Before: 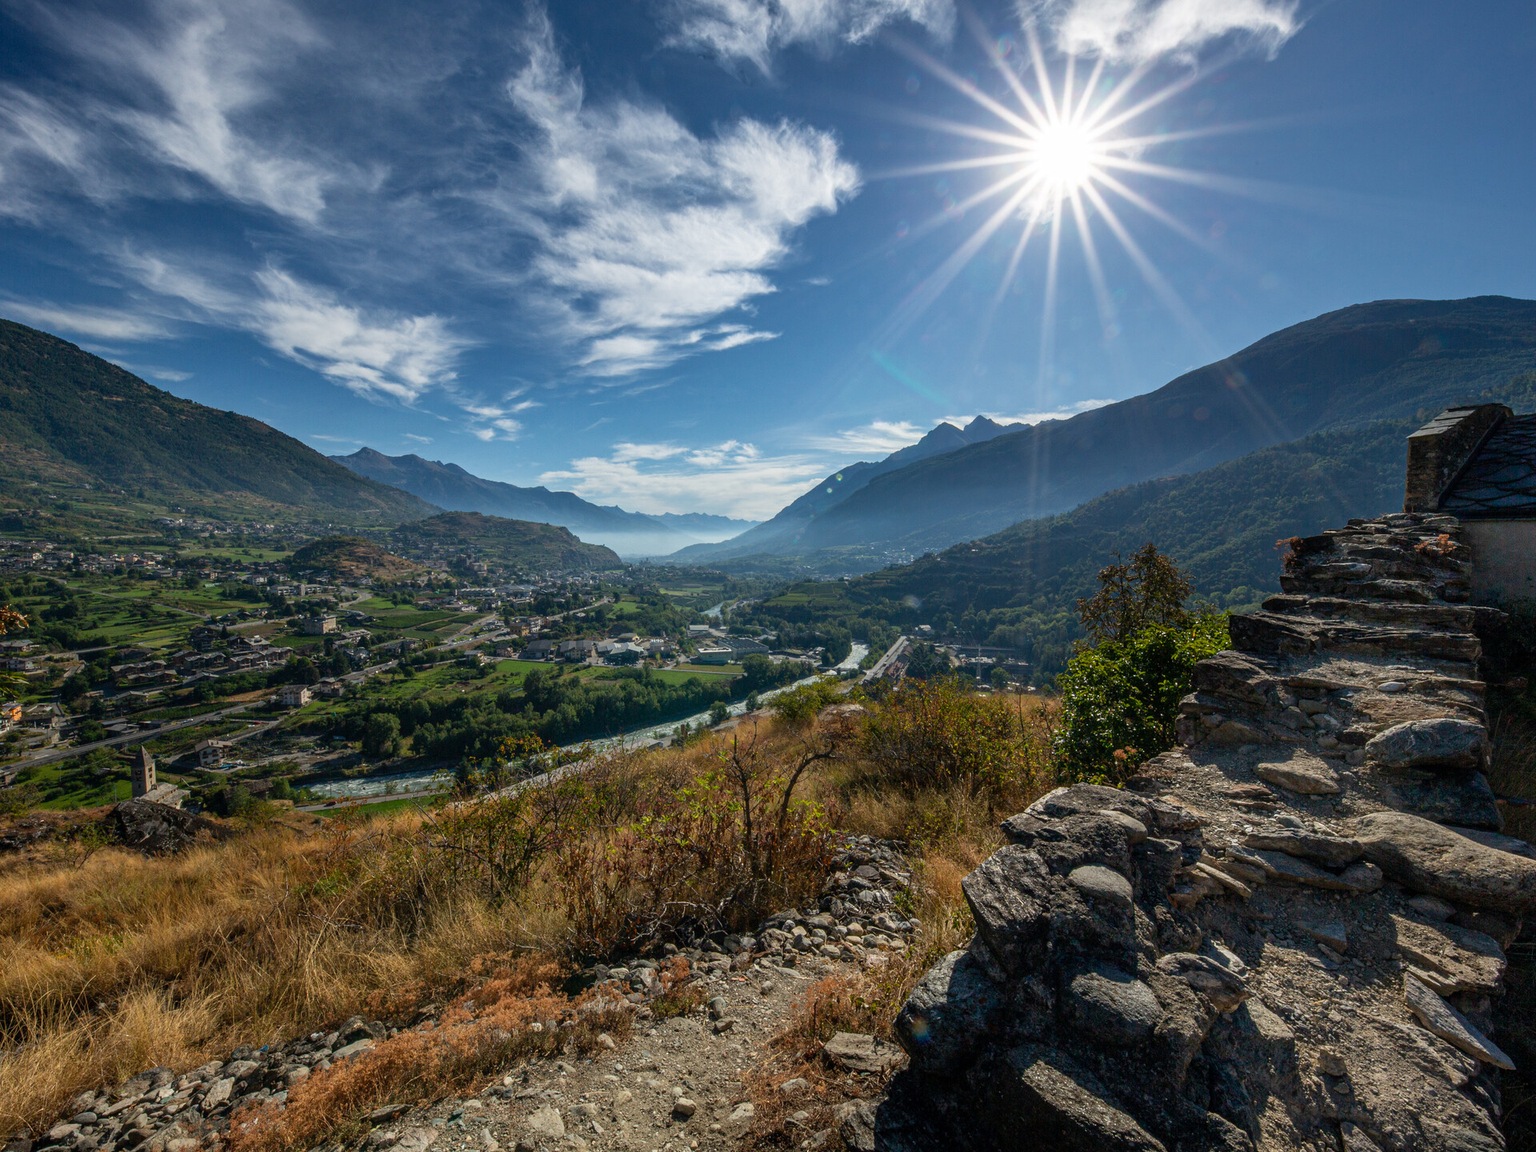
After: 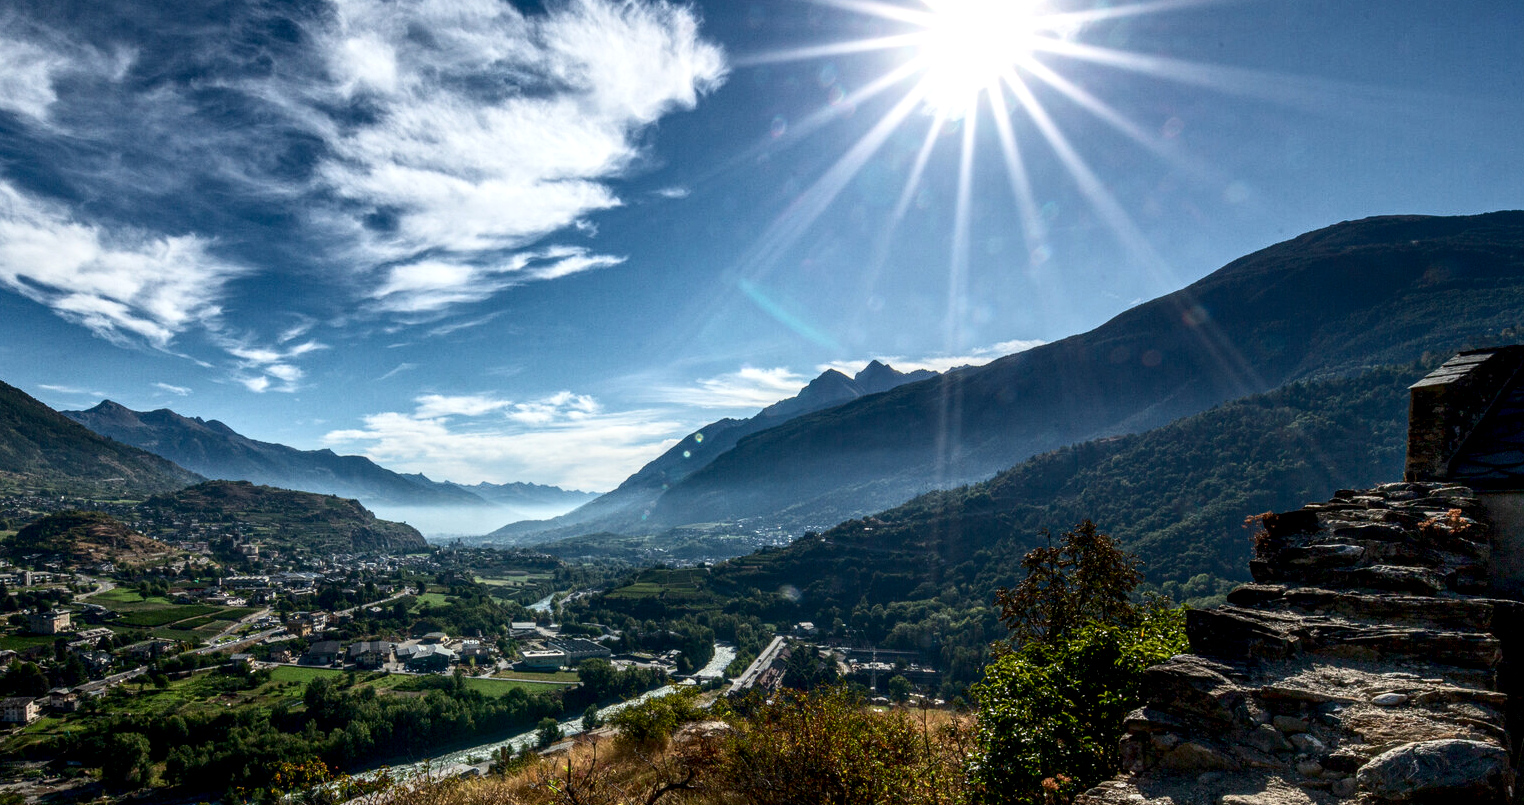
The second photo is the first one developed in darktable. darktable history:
contrast brightness saturation: contrast 0.287
crop: left 18.275%, top 11.086%, right 2.318%, bottom 32.954%
exposure: black level correction 0.002, compensate exposure bias true, compensate highlight preservation false
local contrast: highlights 62%, detail 143%, midtone range 0.433
